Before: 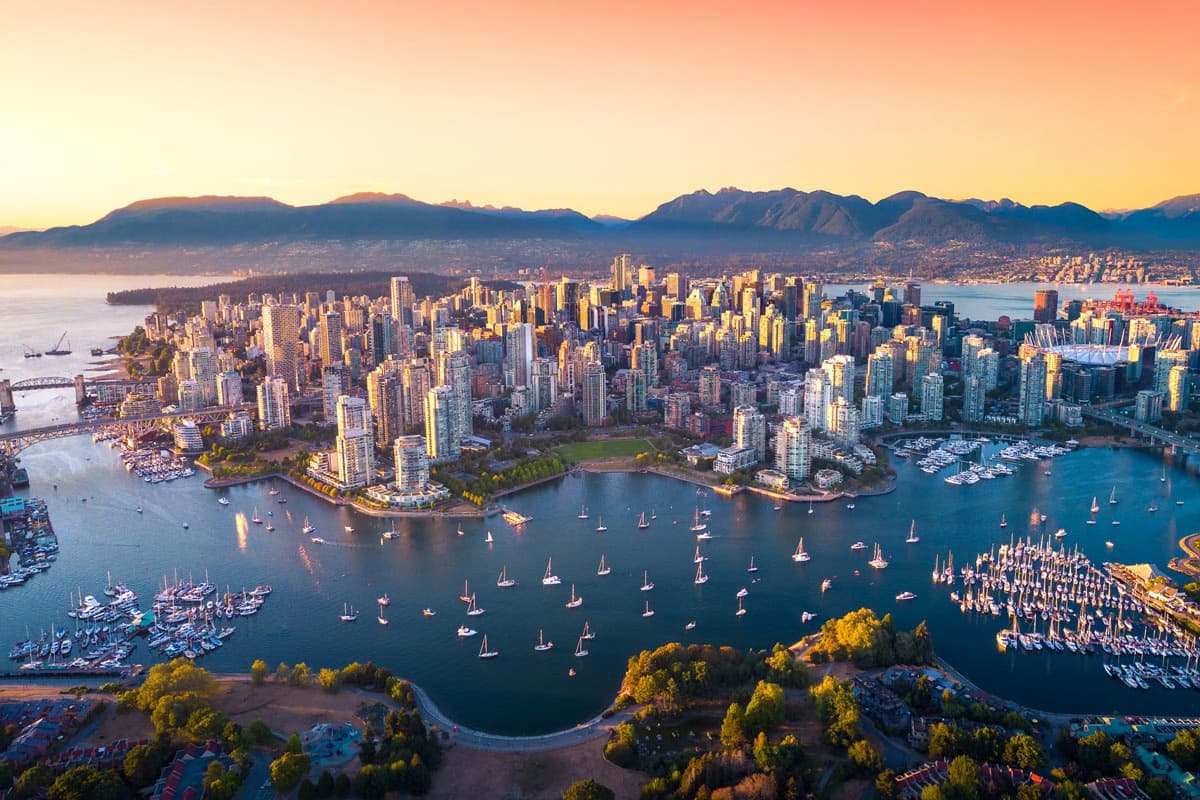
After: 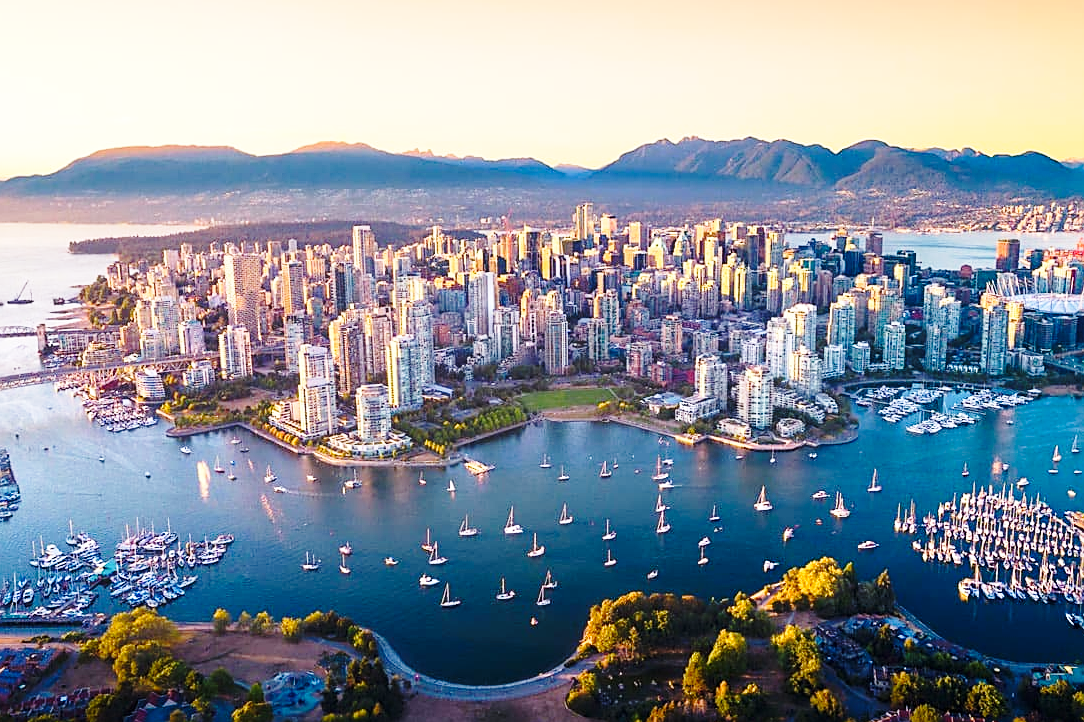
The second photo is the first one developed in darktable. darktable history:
crop: left 3.194%, top 6.432%, right 6.434%, bottom 3.274%
base curve: curves: ch0 [(0, 0) (0.028, 0.03) (0.121, 0.232) (0.46, 0.748) (0.859, 0.968) (1, 1)], preserve colors none
sharpen: on, module defaults
